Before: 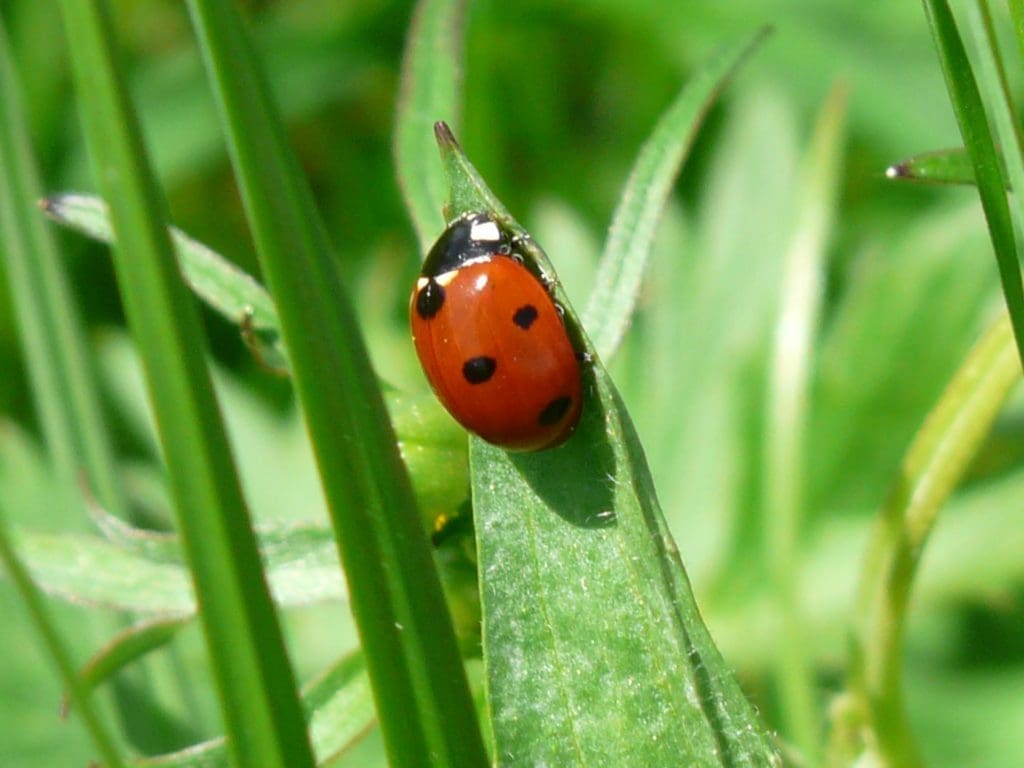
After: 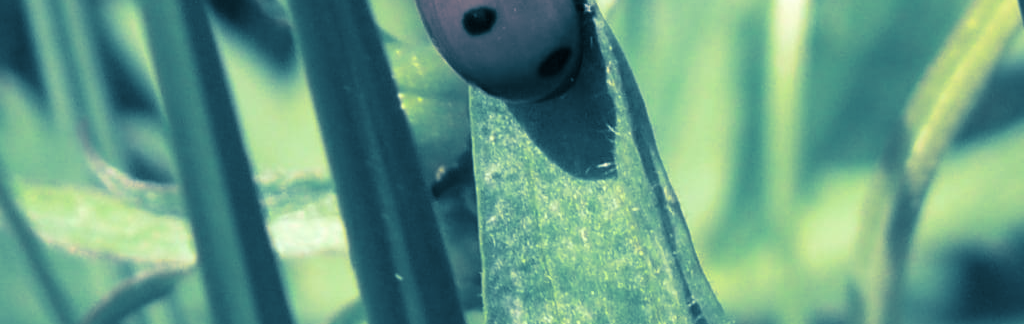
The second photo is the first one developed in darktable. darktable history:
split-toning: shadows › hue 212.4°, balance -70
crop: top 45.551%, bottom 12.262%
